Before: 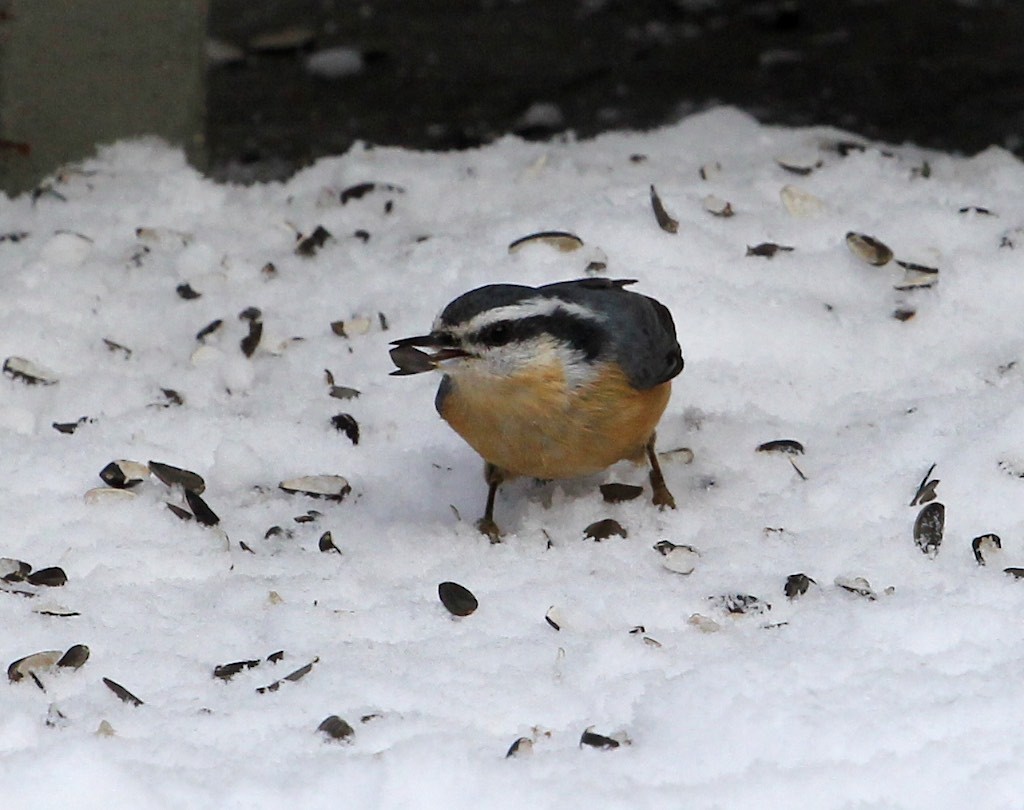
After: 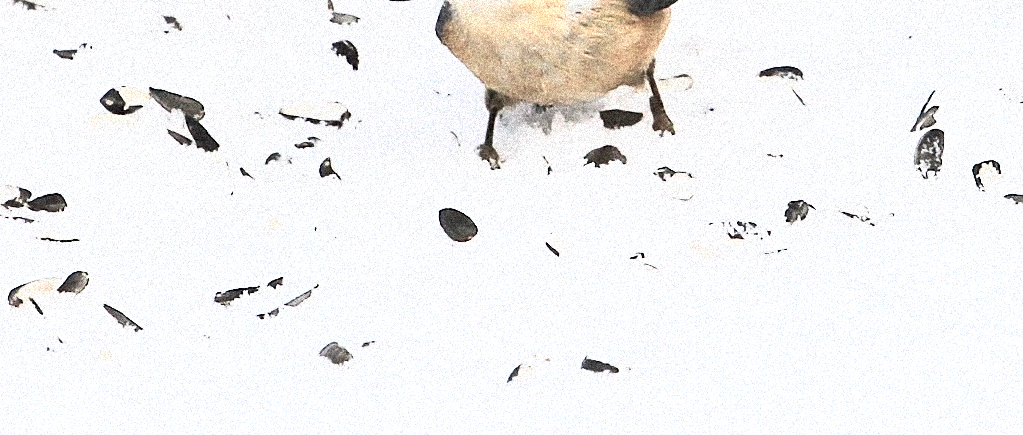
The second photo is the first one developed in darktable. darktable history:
crop and rotate: top 46.237%
sharpen: on, module defaults
exposure: black level correction 0, exposure 1.1 EV, compensate exposure bias true, compensate highlight preservation false
contrast brightness saturation: contrast 0.57, brightness 0.57, saturation -0.34
grain: coarseness 46.9 ISO, strength 50.21%, mid-tones bias 0%
